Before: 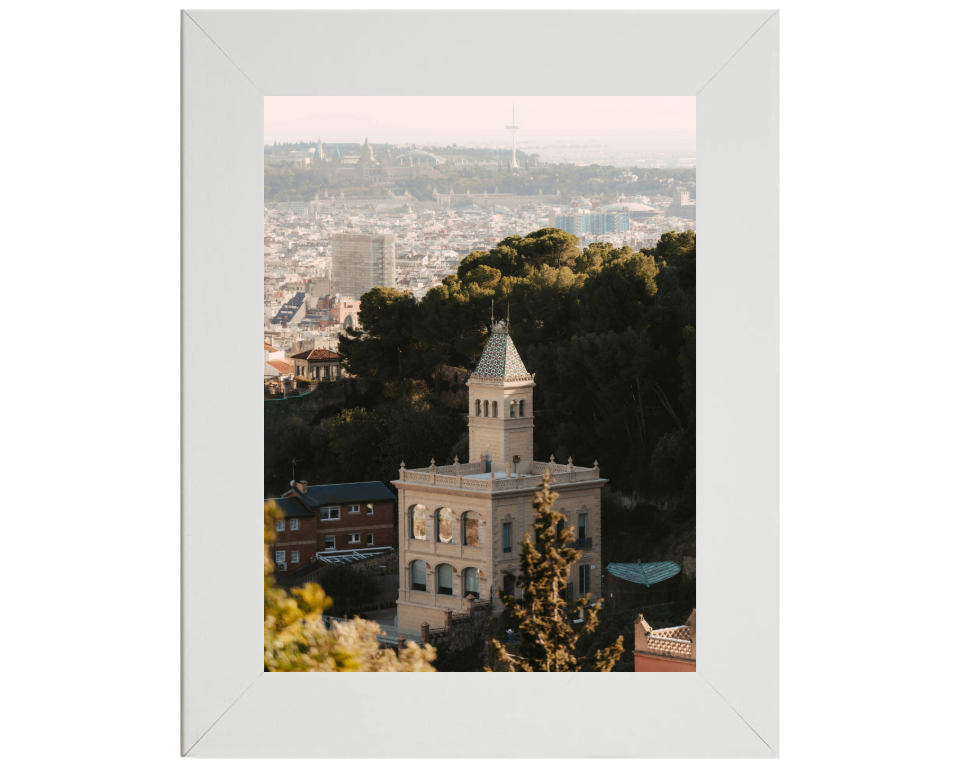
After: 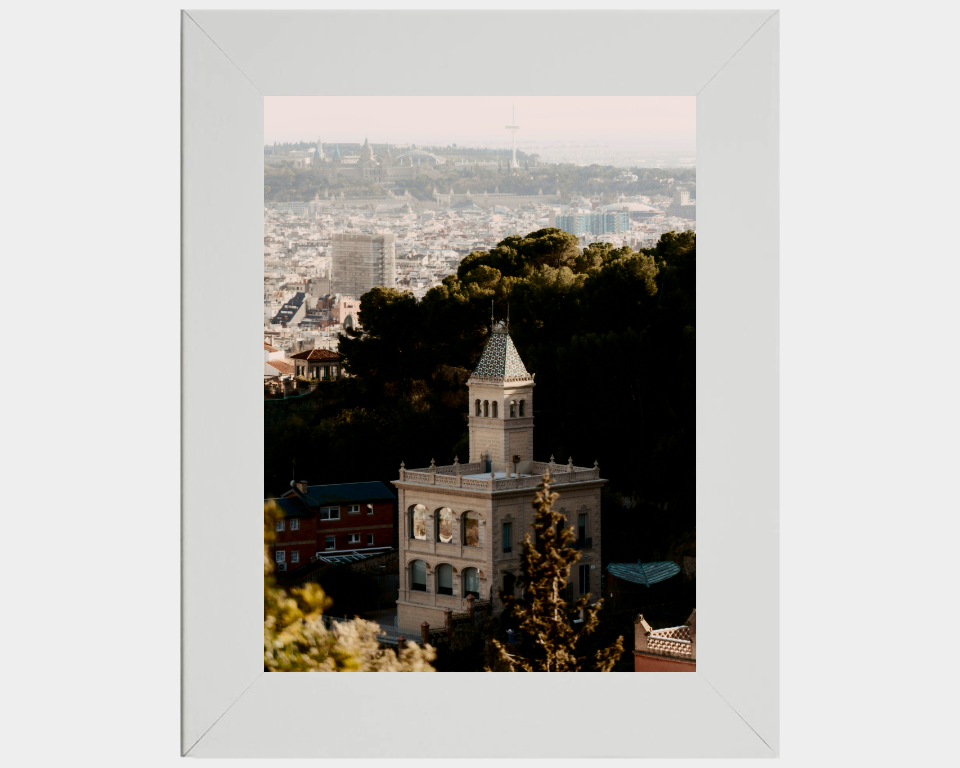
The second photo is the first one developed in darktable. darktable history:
exposure: black level correction 0.011, exposure -0.478 EV, compensate highlight preservation false
contrast brightness saturation: contrast 0.28
